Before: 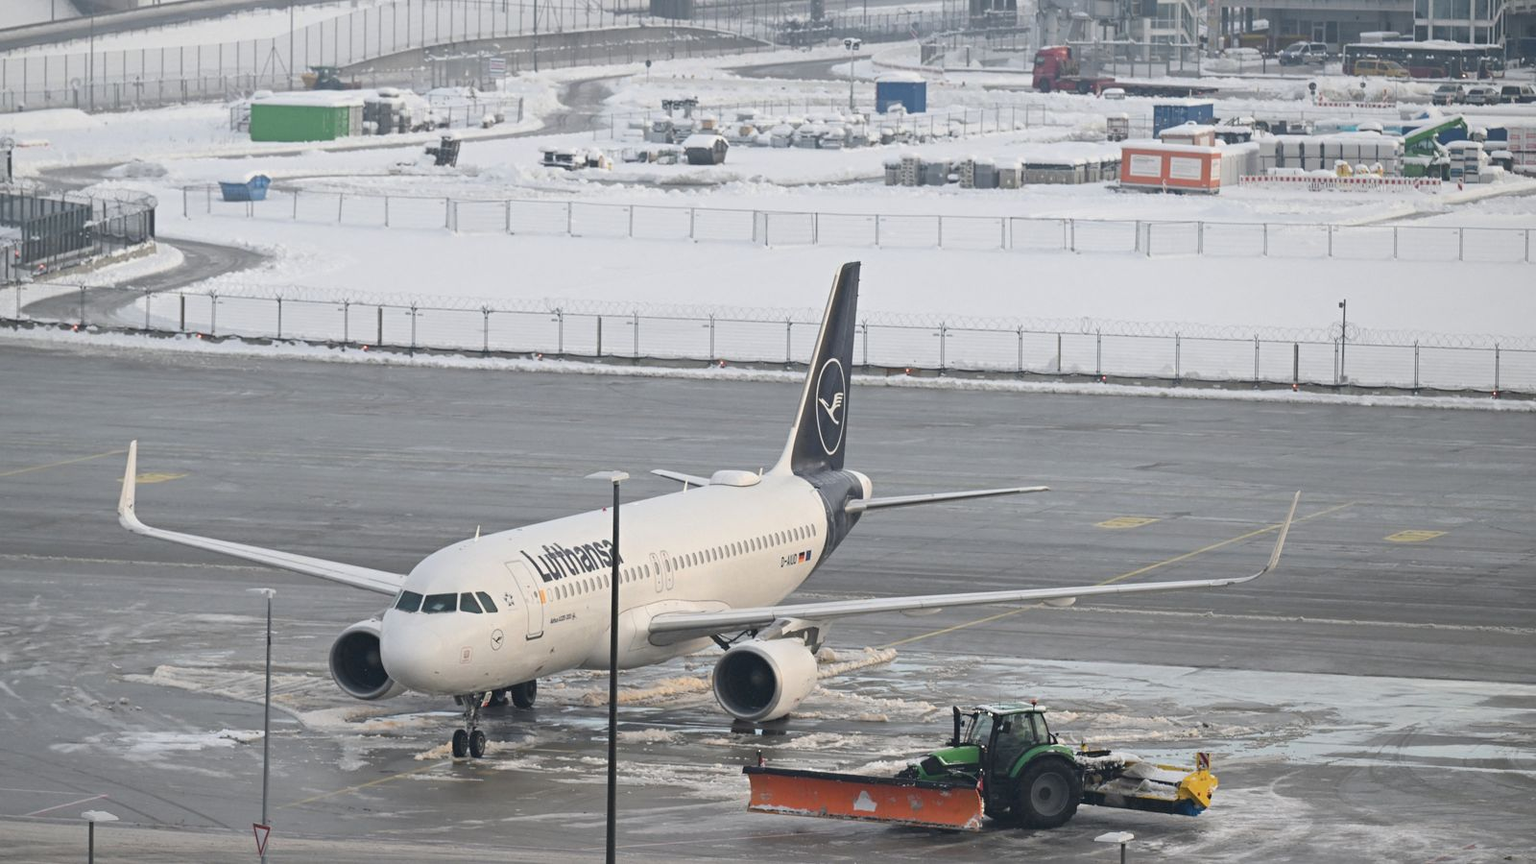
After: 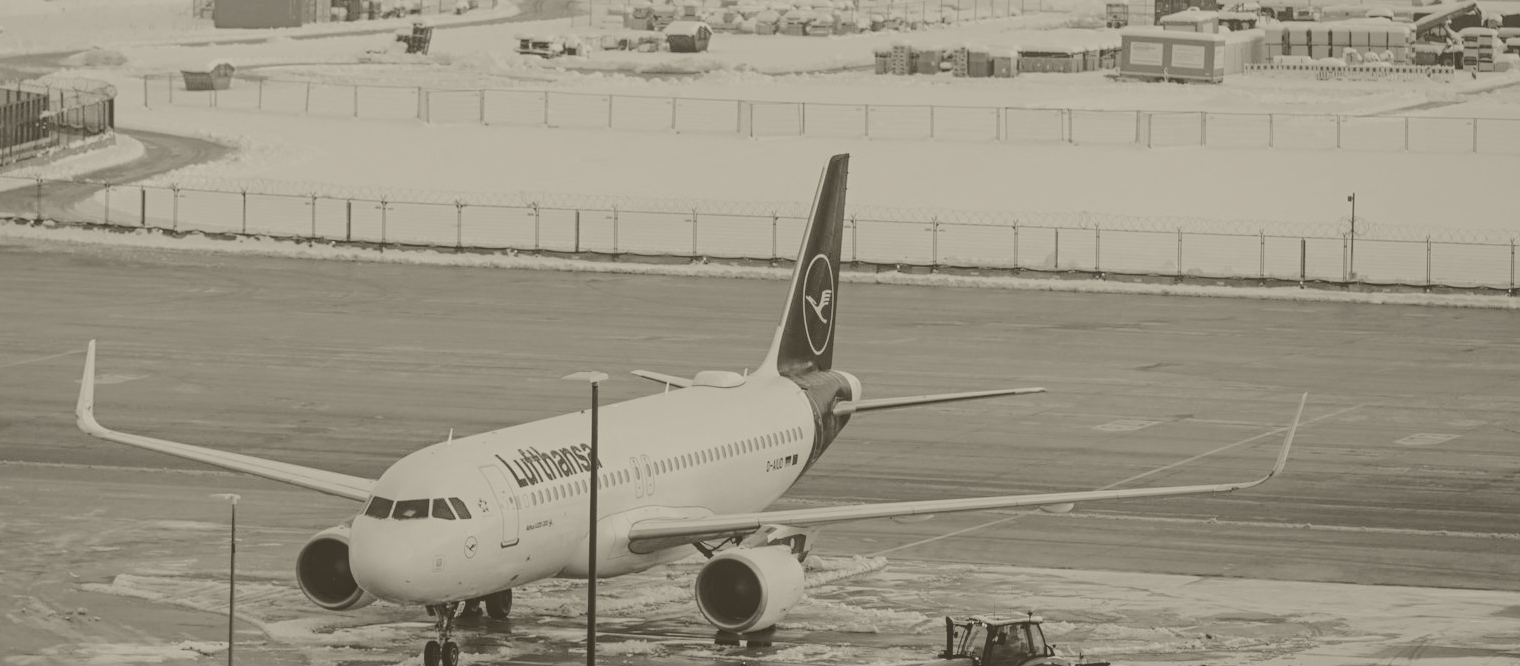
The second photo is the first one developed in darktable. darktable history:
contrast brightness saturation: contrast 0.22
tone curve: curves: ch0 [(0, 0) (0.003, 0.156) (0.011, 0.156) (0.025, 0.157) (0.044, 0.164) (0.069, 0.172) (0.1, 0.181) (0.136, 0.191) (0.177, 0.214) (0.224, 0.245) (0.277, 0.285) (0.335, 0.333) (0.399, 0.387) (0.468, 0.471) (0.543, 0.556) (0.623, 0.648) (0.709, 0.734) (0.801, 0.809) (0.898, 0.891) (1, 1)], preserve colors none
colorize: hue 41.44°, saturation 22%, source mix 60%, lightness 10.61%
exposure: black level correction 0, exposure 0.7 EV, compensate exposure bias true, compensate highlight preservation false
local contrast: on, module defaults
crop and rotate: left 2.991%, top 13.302%, right 1.981%, bottom 12.636%
color correction: highlights a* 15.03, highlights b* -25.07
white balance: emerald 1
